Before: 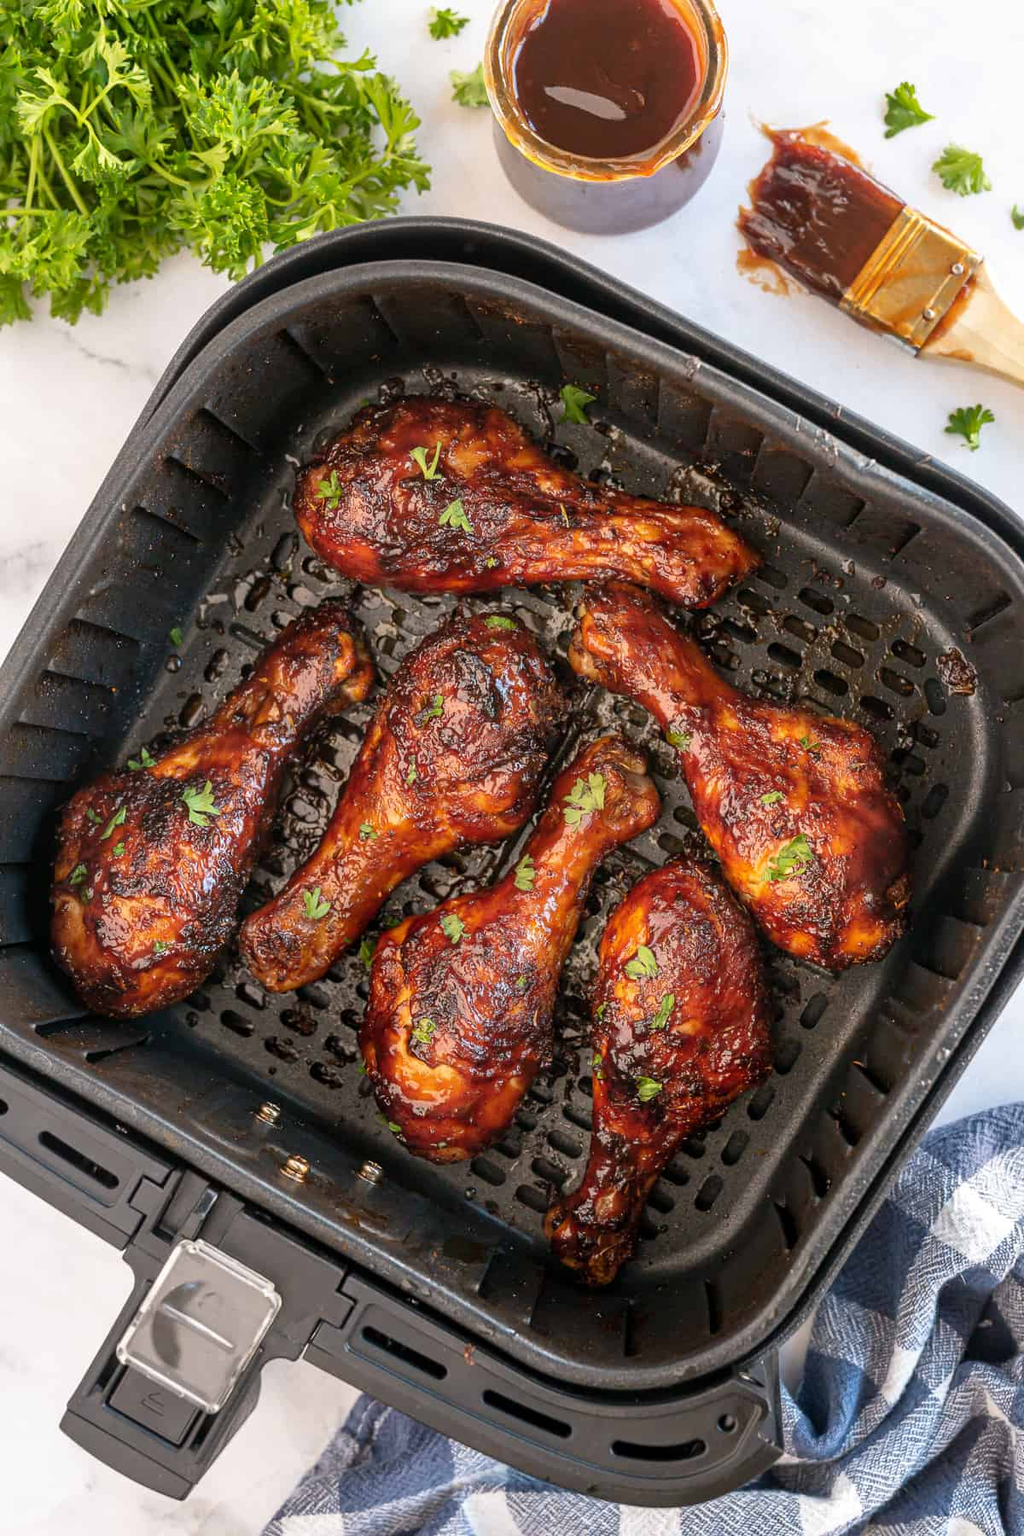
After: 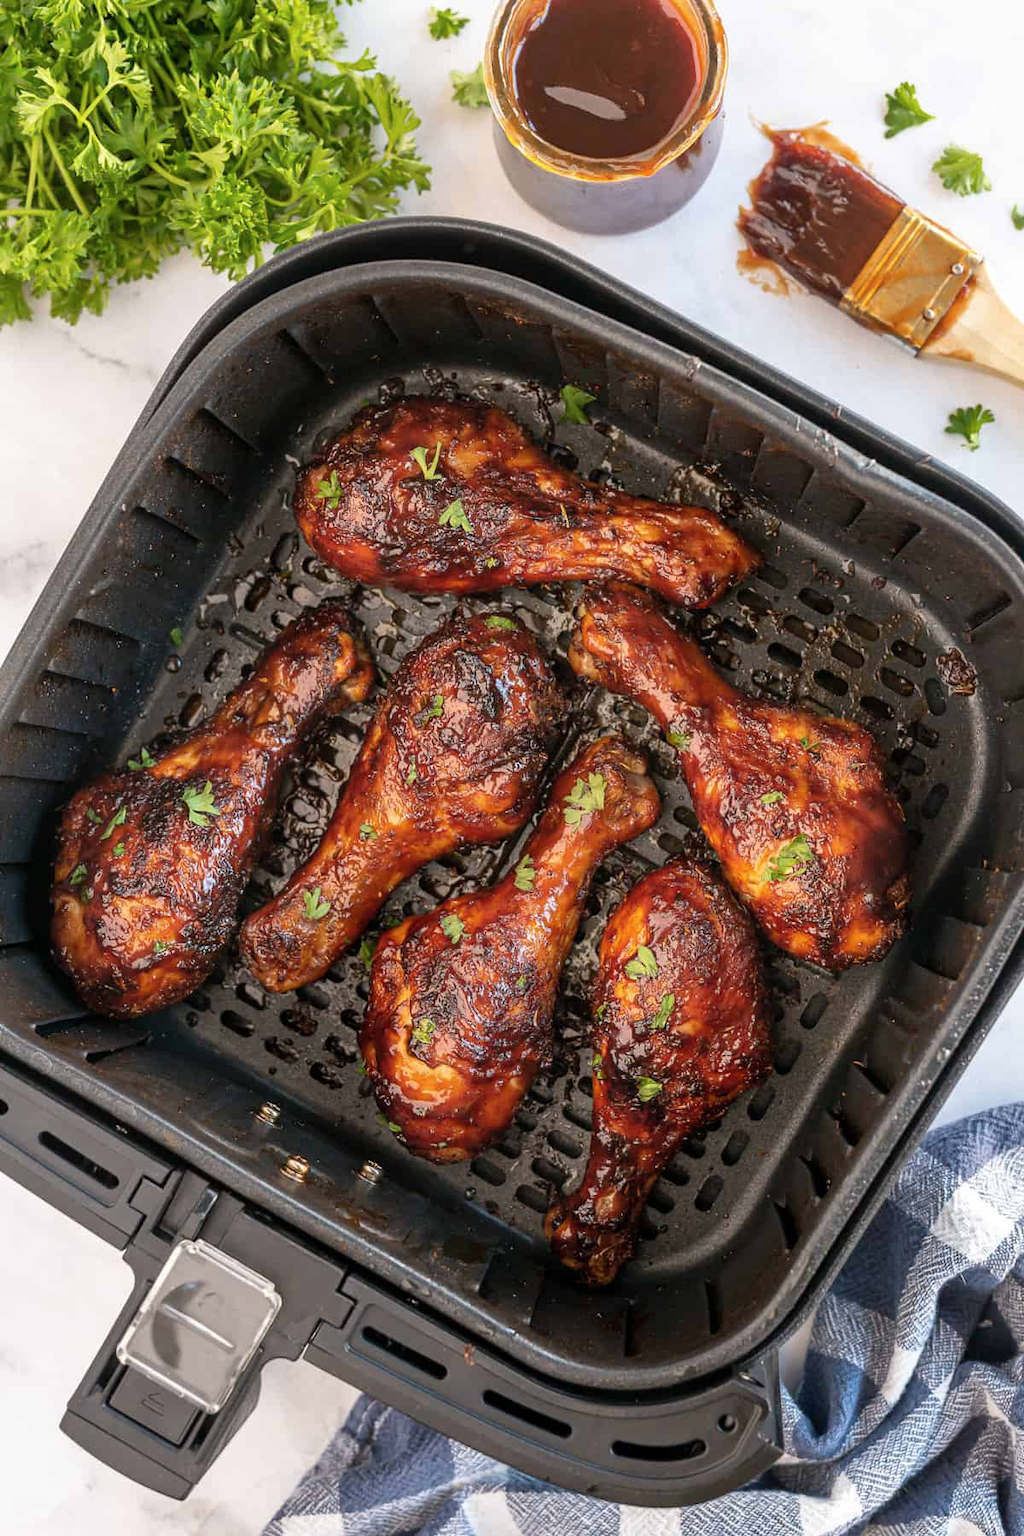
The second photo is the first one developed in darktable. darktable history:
contrast brightness saturation: contrast 0.008, saturation -0.053
